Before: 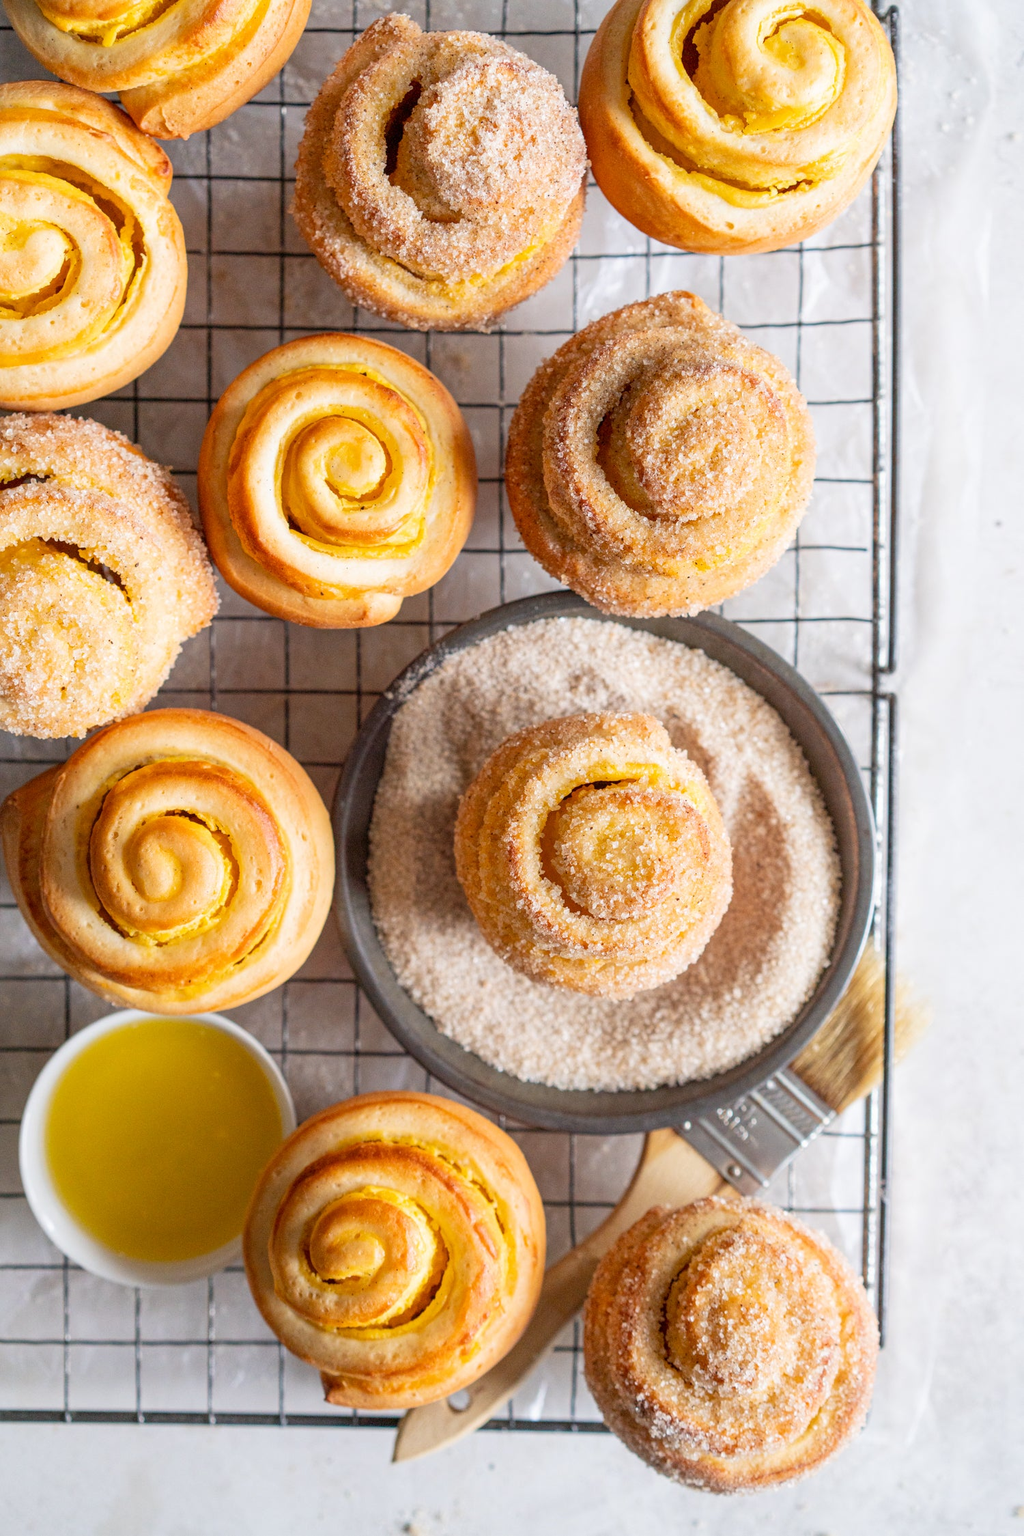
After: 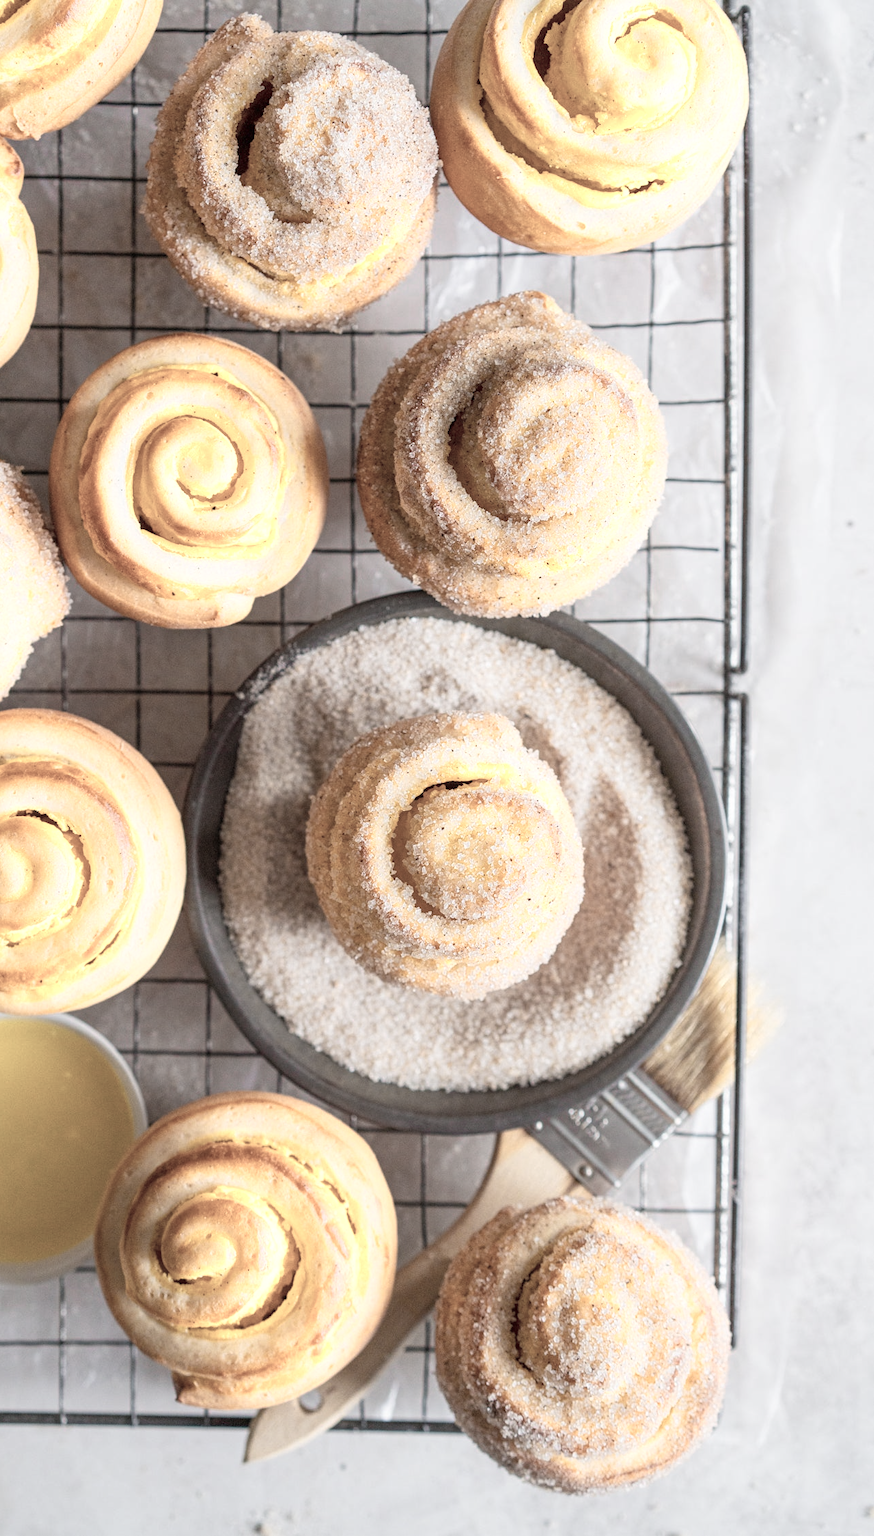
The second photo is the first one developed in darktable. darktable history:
crop and rotate: left 14.584%
white balance: emerald 1
color zones: curves: ch0 [(0, 0.6) (0.129, 0.585) (0.193, 0.596) (0.429, 0.5) (0.571, 0.5) (0.714, 0.5) (0.857, 0.5) (1, 0.6)]; ch1 [(0, 0.453) (0.112, 0.245) (0.213, 0.252) (0.429, 0.233) (0.571, 0.231) (0.683, 0.242) (0.857, 0.296) (1, 0.453)]
